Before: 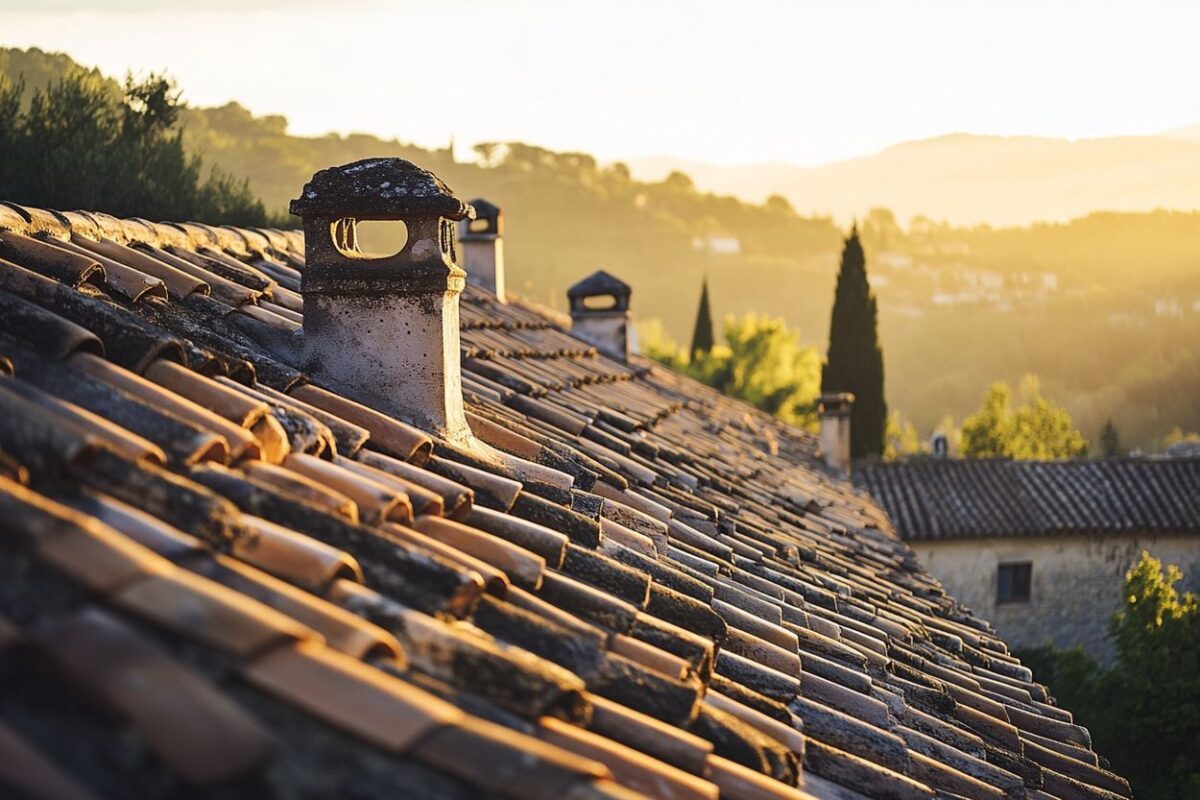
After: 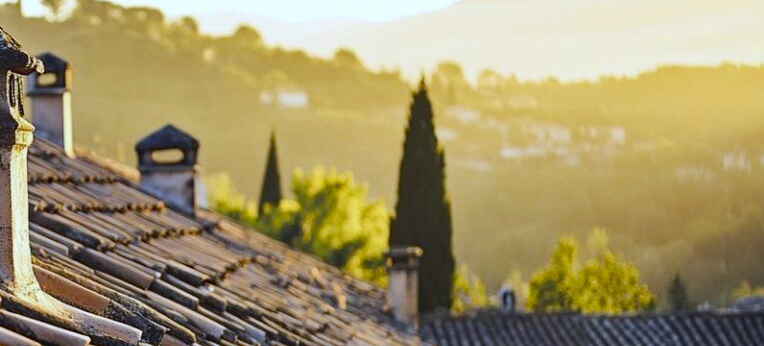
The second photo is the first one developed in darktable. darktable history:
white balance: red 0.924, blue 1.095
color balance rgb: shadows fall-off 101%, linear chroma grading › mid-tones 7.63%, perceptual saturation grading › mid-tones 11.68%, mask middle-gray fulcrum 22.45%, global vibrance 10.11%, saturation formula JzAzBz (2021)
haze removal: compatibility mode true, adaptive false
crop: left 36.005%, top 18.293%, right 0.31%, bottom 38.444%
